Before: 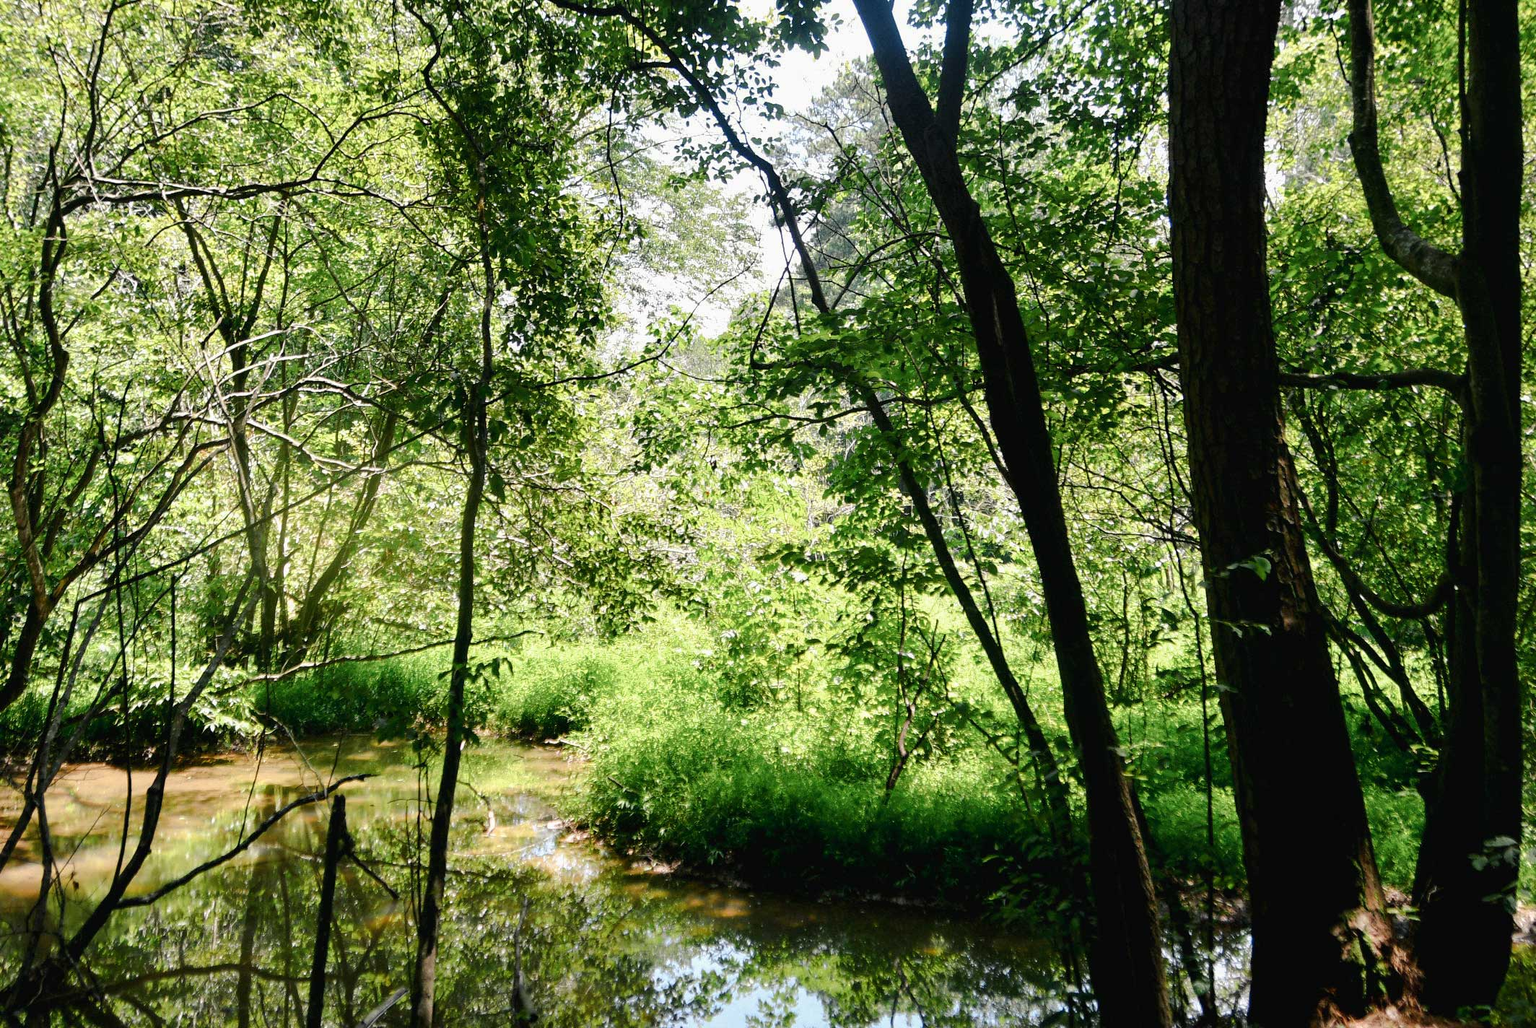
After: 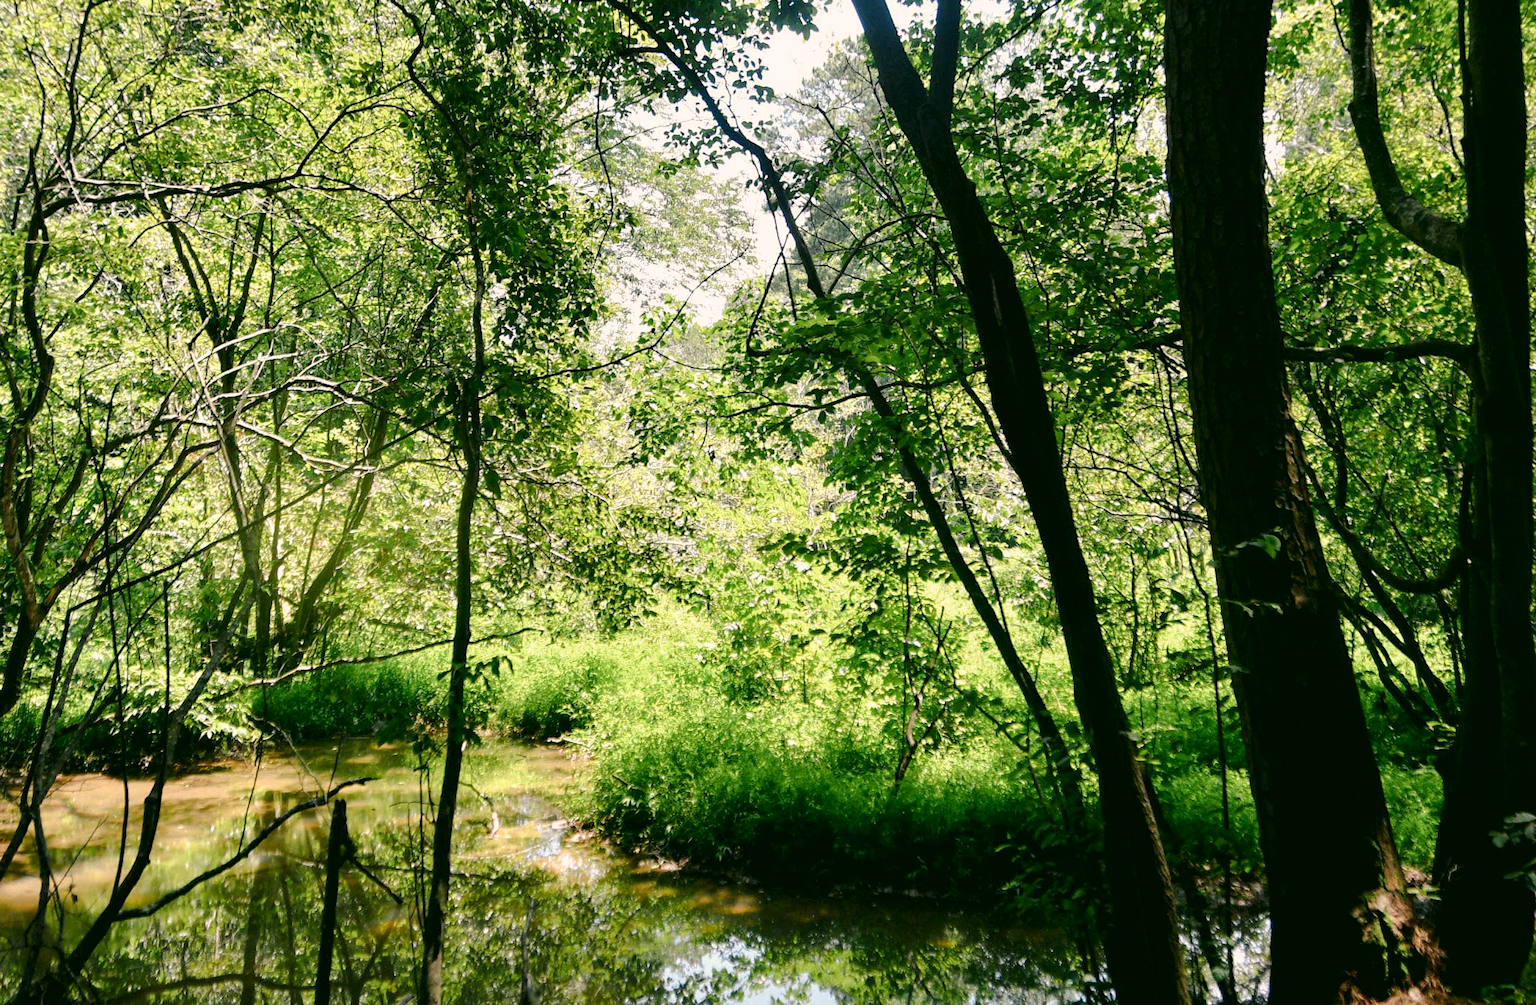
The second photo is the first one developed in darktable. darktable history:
color correction: highlights a* 4.02, highlights b* 4.98, shadows a* -7.55, shadows b* 4.98
rotate and perspective: rotation -1.42°, crop left 0.016, crop right 0.984, crop top 0.035, crop bottom 0.965
